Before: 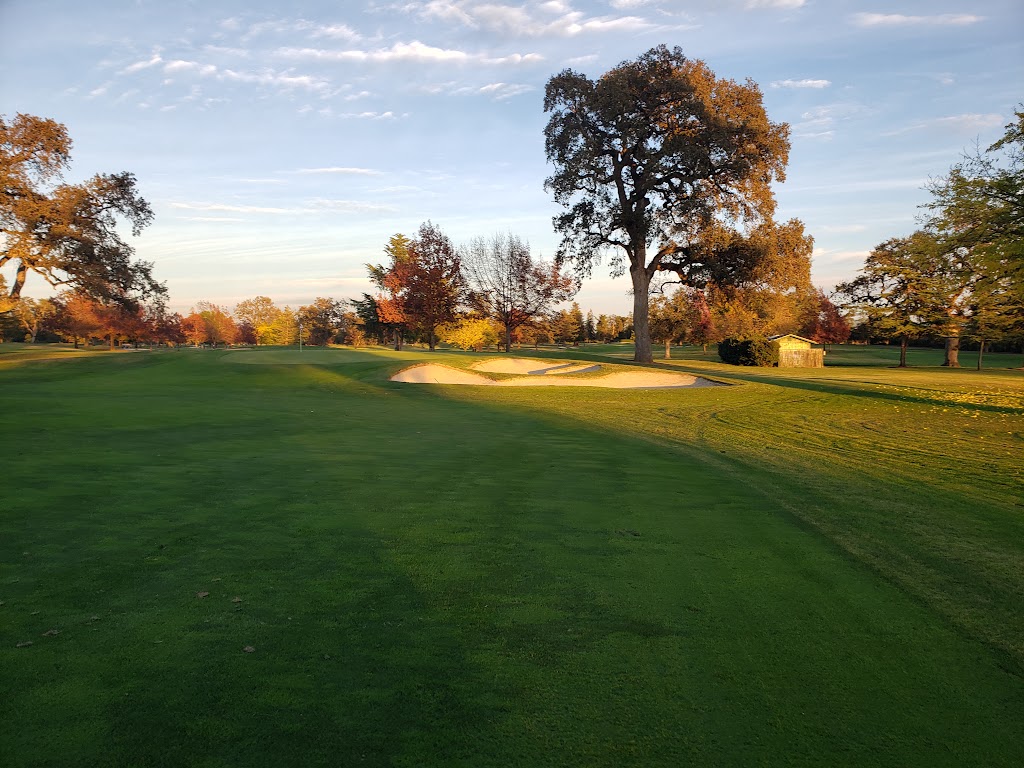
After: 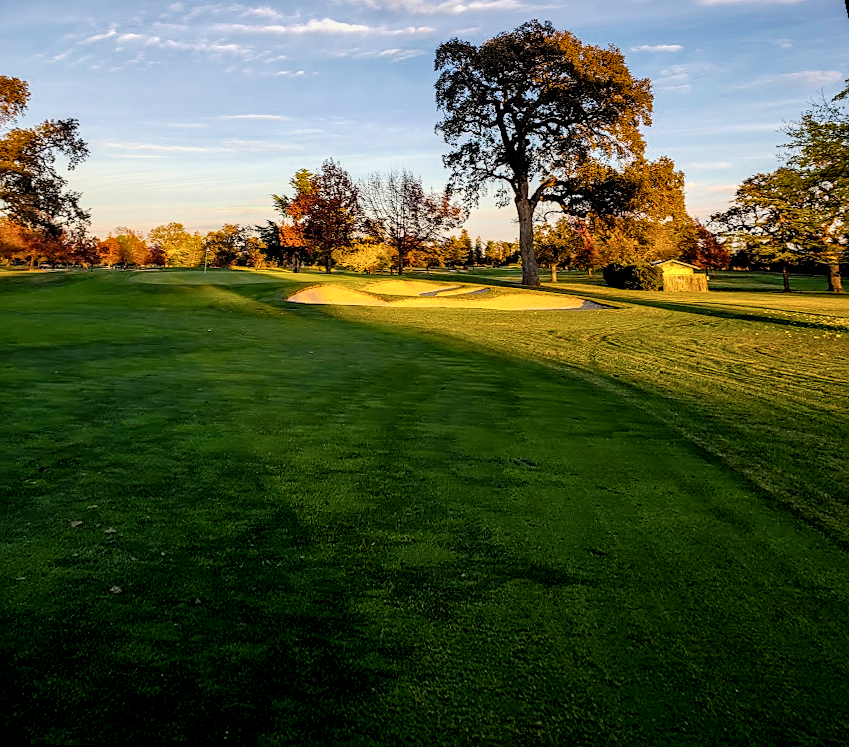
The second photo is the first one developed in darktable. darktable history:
sharpen: on, module defaults
local contrast: highlights 60%, shadows 60%, detail 160%
filmic rgb: threshold 3 EV, hardness 4.17, latitude 50%, contrast 1.1, preserve chrominance max RGB, color science v6 (2022), contrast in shadows safe, contrast in highlights safe, enable highlight reconstruction true
rotate and perspective: rotation 0.72°, lens shift (vertical) -0.352, lens shift (horizontal) -0.051, crop left 0.152, crop right 0.859, crop top 0.019, crop bottom 0.964
color balance rgb: linear chroma grading › global chroma 15%, perceptual saturation grading › global saturation 30%
